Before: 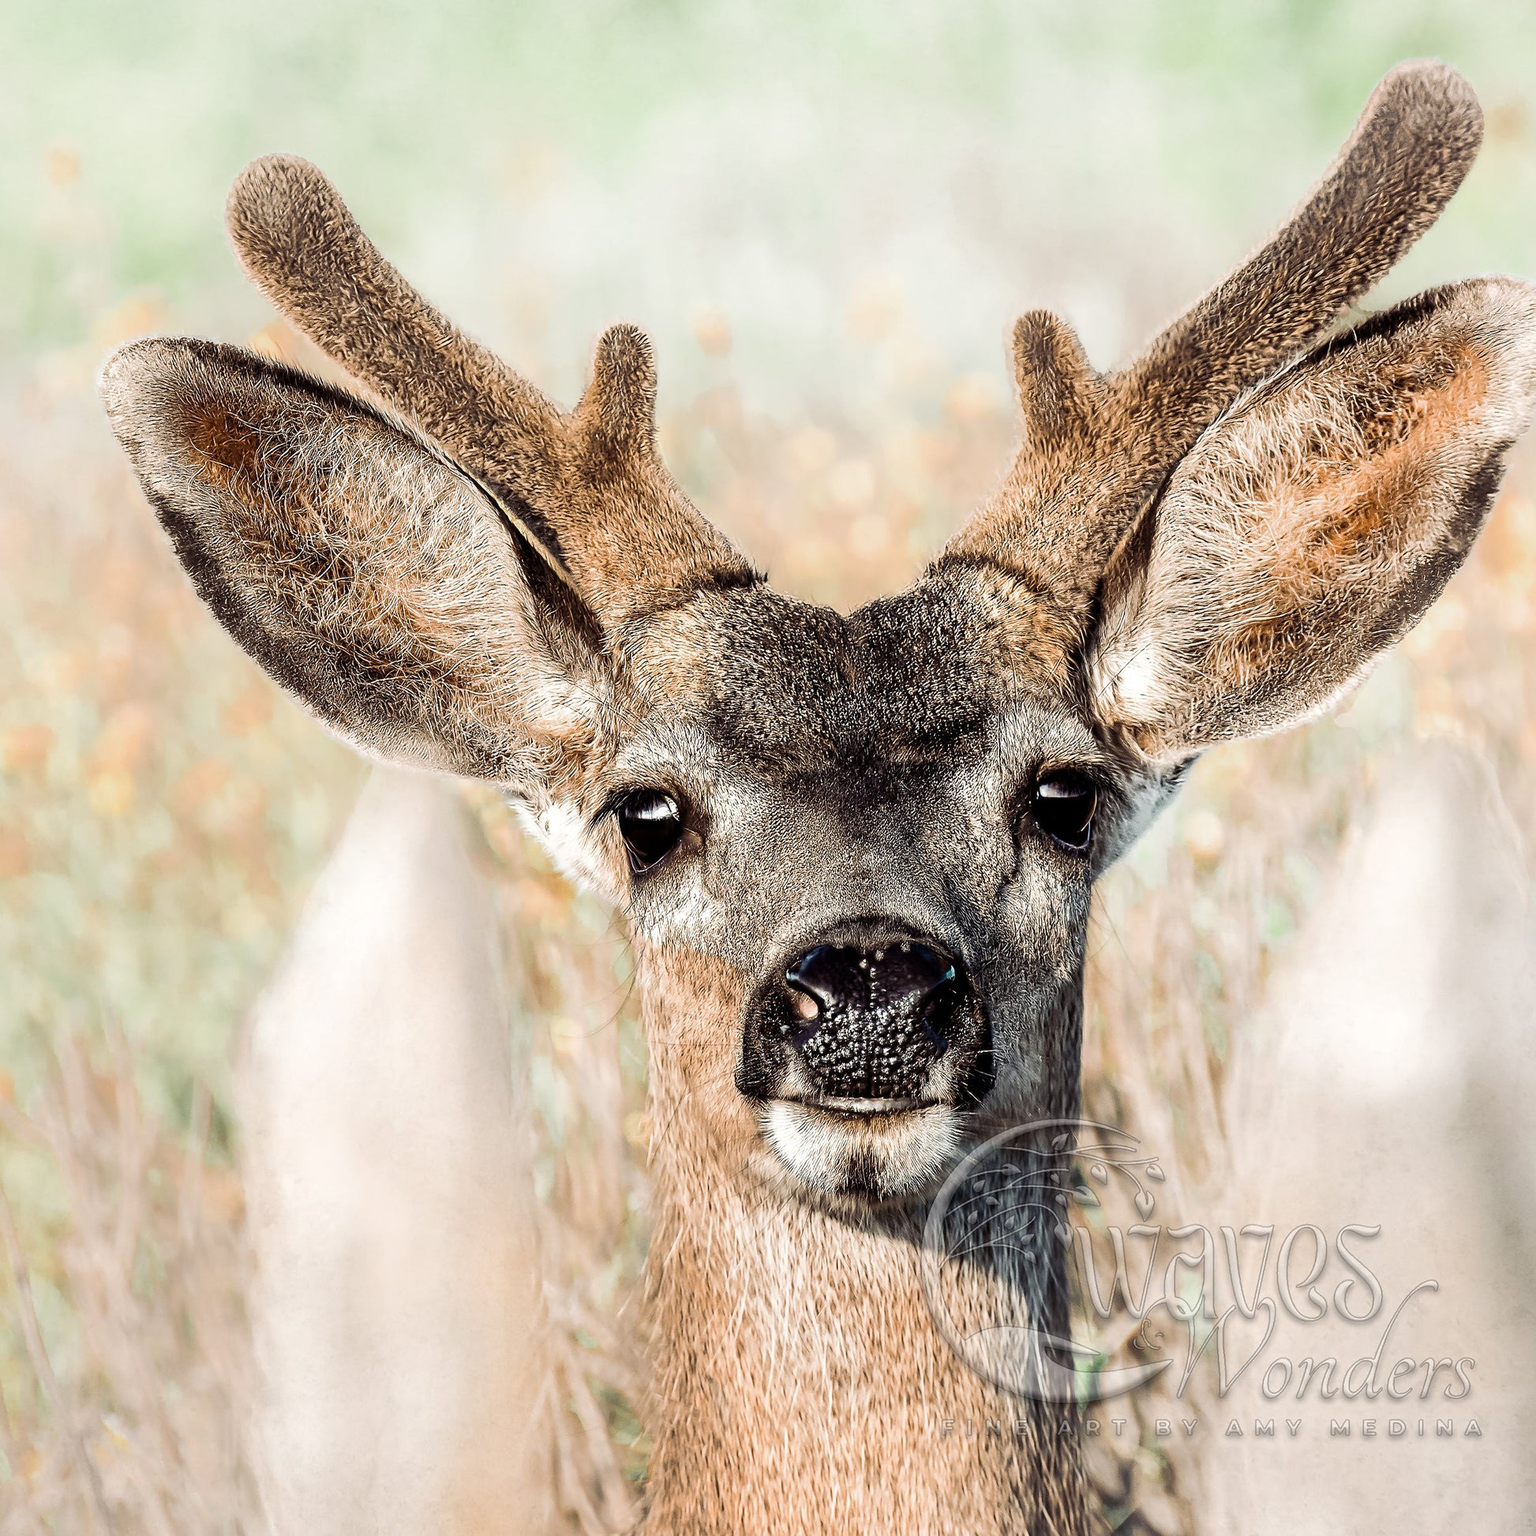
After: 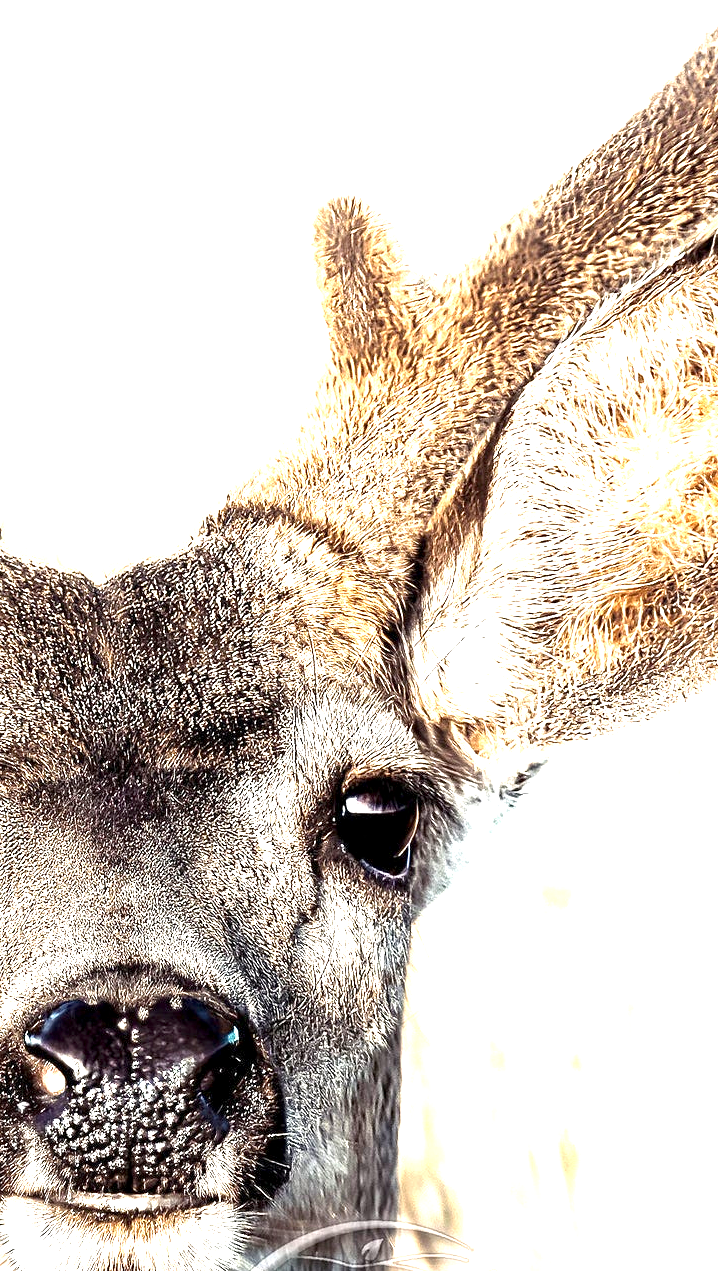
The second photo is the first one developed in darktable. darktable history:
crop and rotate: left 49.901%, top 10.143%, right 13.187%, bottom 24.506%
exposure: black level correction 0.001, exposure 1.724 EV, compensate exposure bias true, compensate highlight preservation false
